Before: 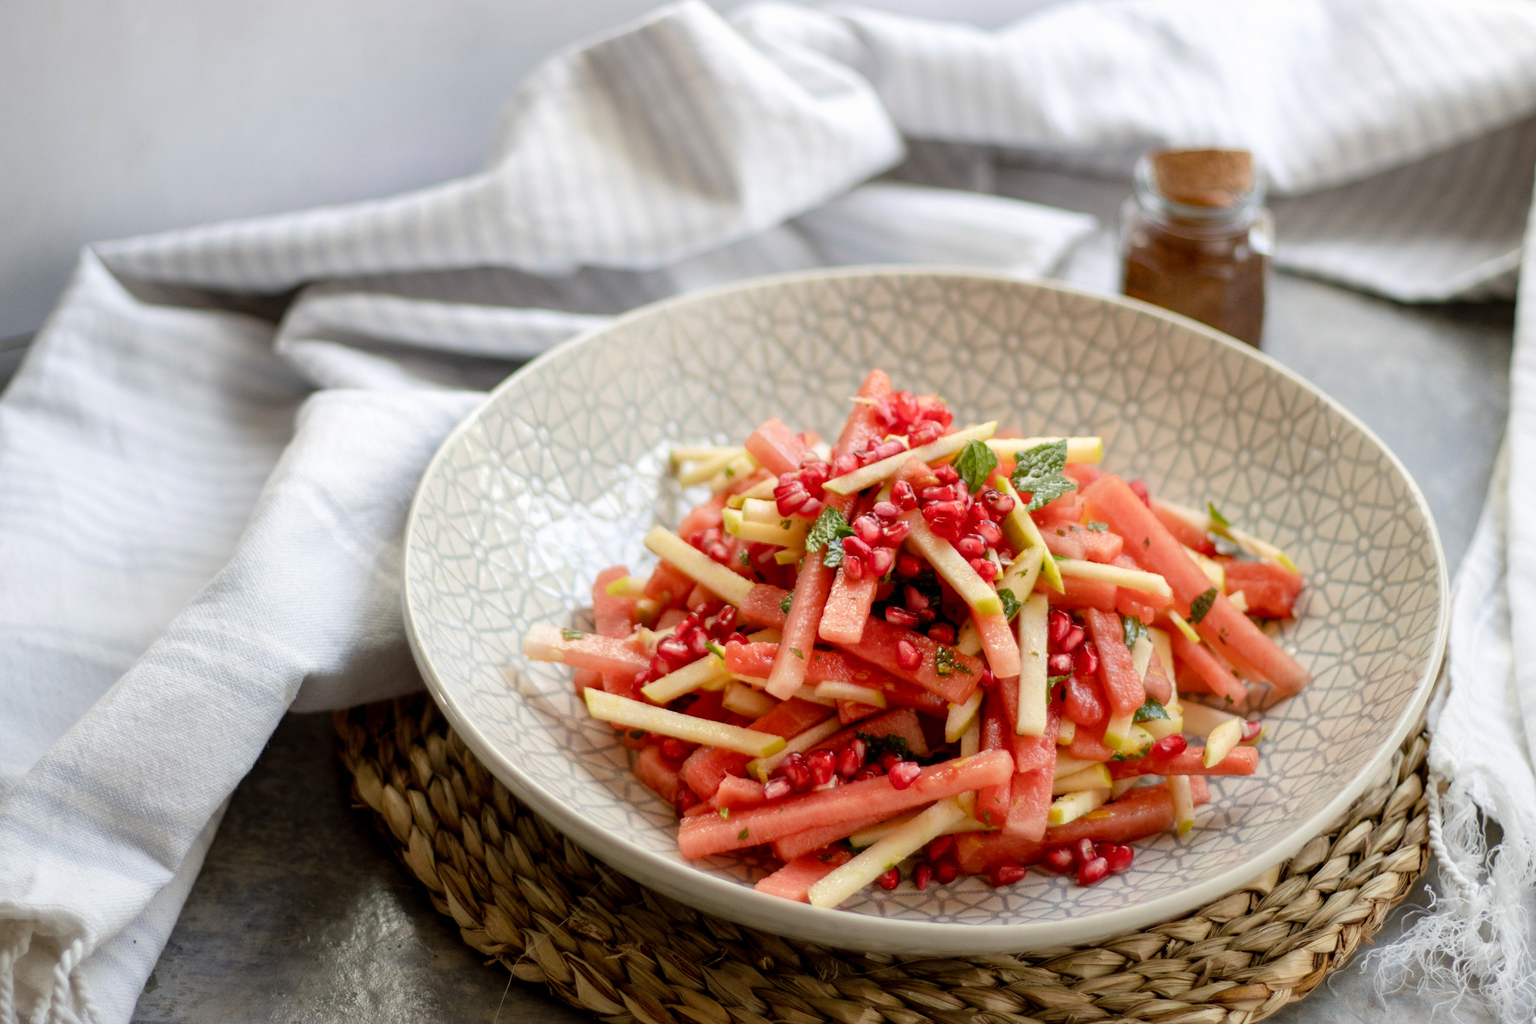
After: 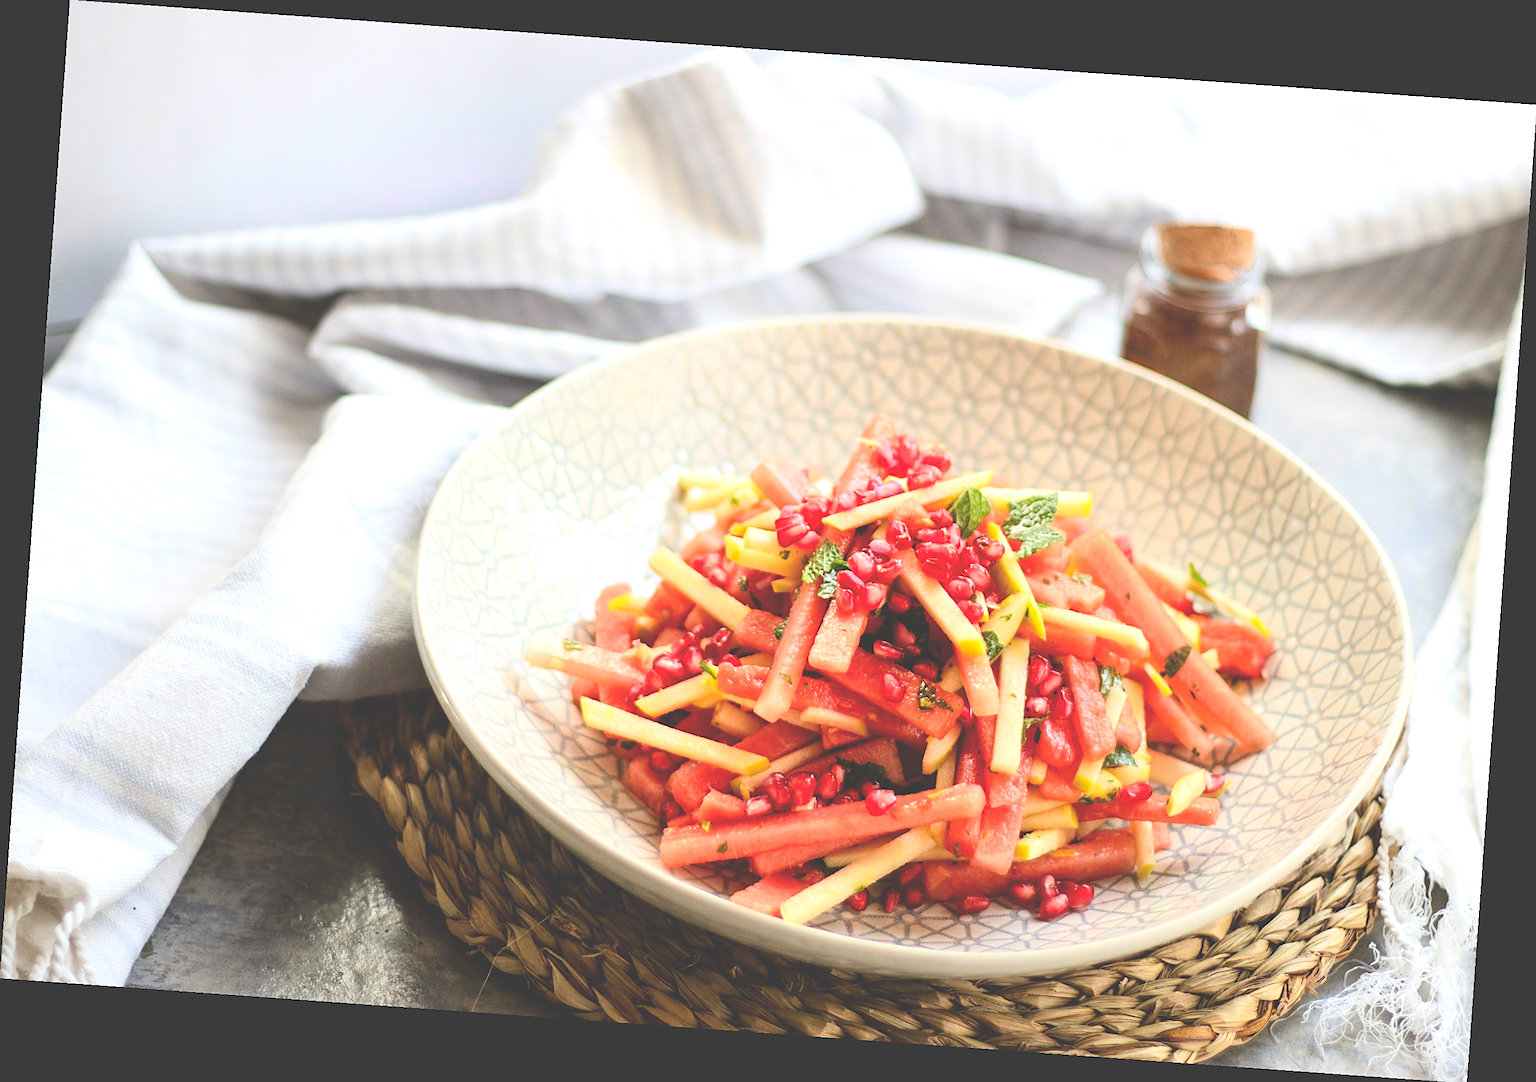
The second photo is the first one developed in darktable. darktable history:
rotate and perspective: rotation 4.1°, automatic cropping off
exposure: black level correction -0.041, exposure 0.064 EV, compensate highlight preservation false
color balance: output saturation 110%
tone equalizer: -8 EV -0.417 EV, -7 EV -0.389 EV, -6 EV -0.333 EV, -5 EV -0.222 EV, -3 EV 0.222 EV, -2 EV 0.333 EV, -1 EV 0.389 EV, +0 EV 0.417 EV, edges refinement/feathering 500, mask exposure compensation -1.57 EV, preserve details no
sharpen: on, module defaults
contrast brightness saturation: contrast 0.2, brightness 0.16, saturation 0.22
